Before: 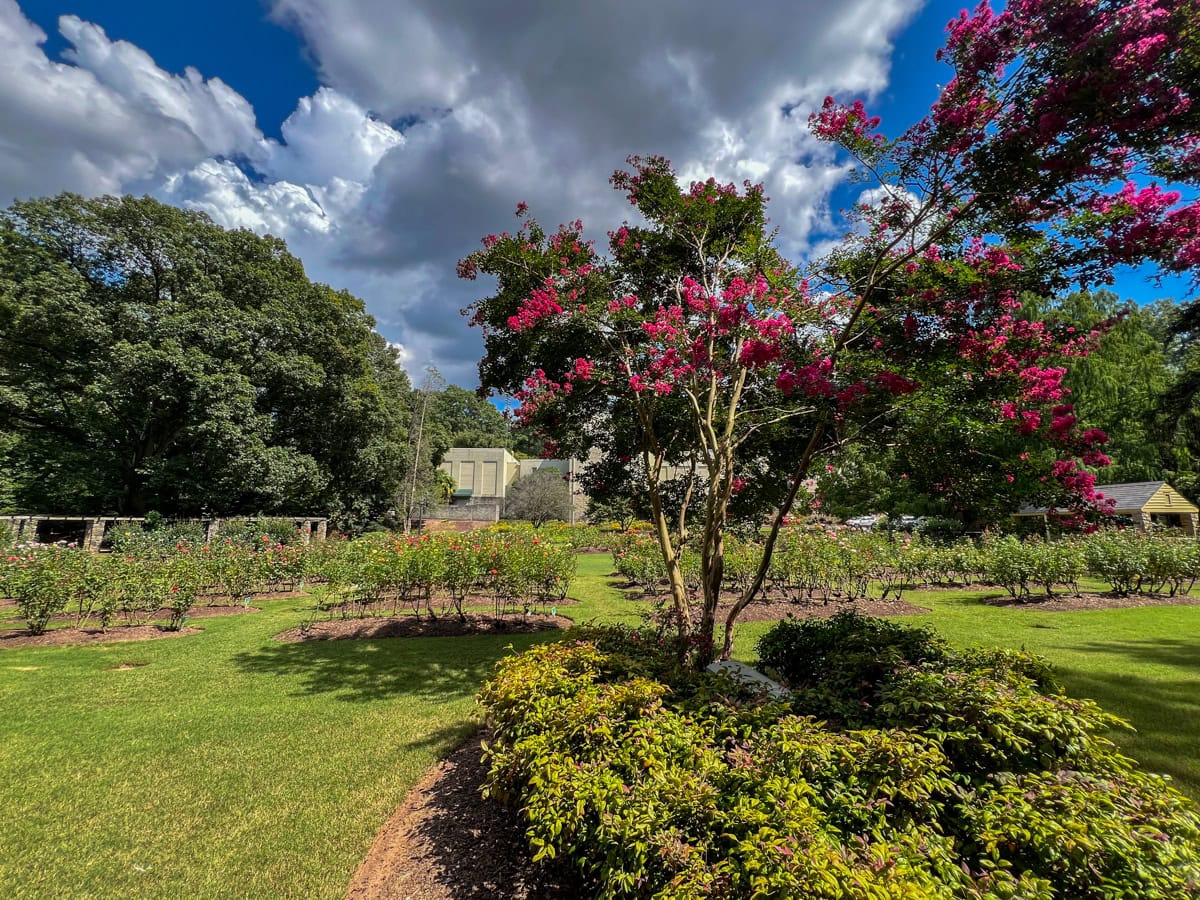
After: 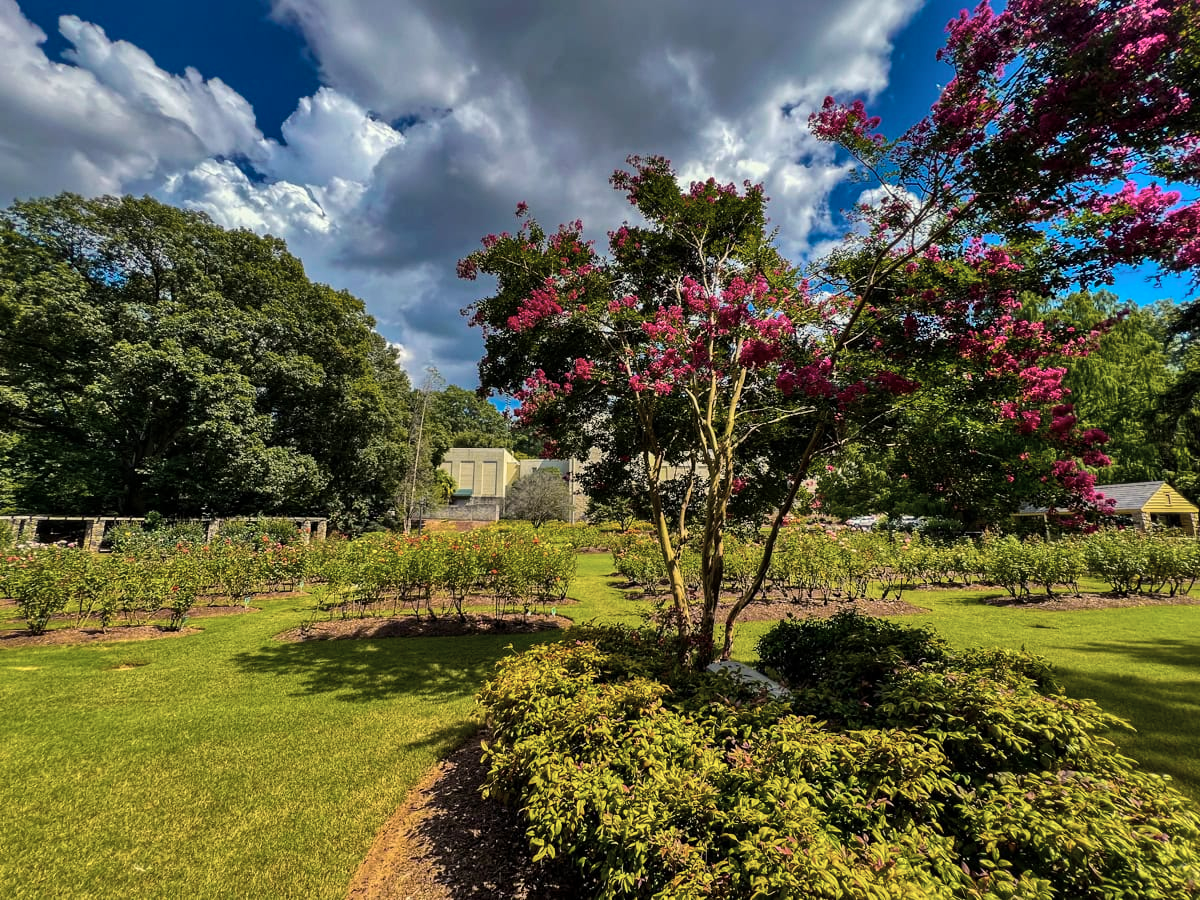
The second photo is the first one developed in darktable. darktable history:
color balance rgb: highlights gain › chroma 3.03%, highlights gain › hue 78.4°, perceptual saturation grading › global saturation 29.406%, perceptual brilliance grading › highlights 8.632%, perceptual brilliance grading › mid-tones 4.007%, perceptual brilliance grading › shadows 1.207%, global vibrance 59.559%
shadows and highlights: soften with gaussian
exposure: exposure -0.292 EV
contrast brightness saturation: contrast 0.104, saturation -0.379
